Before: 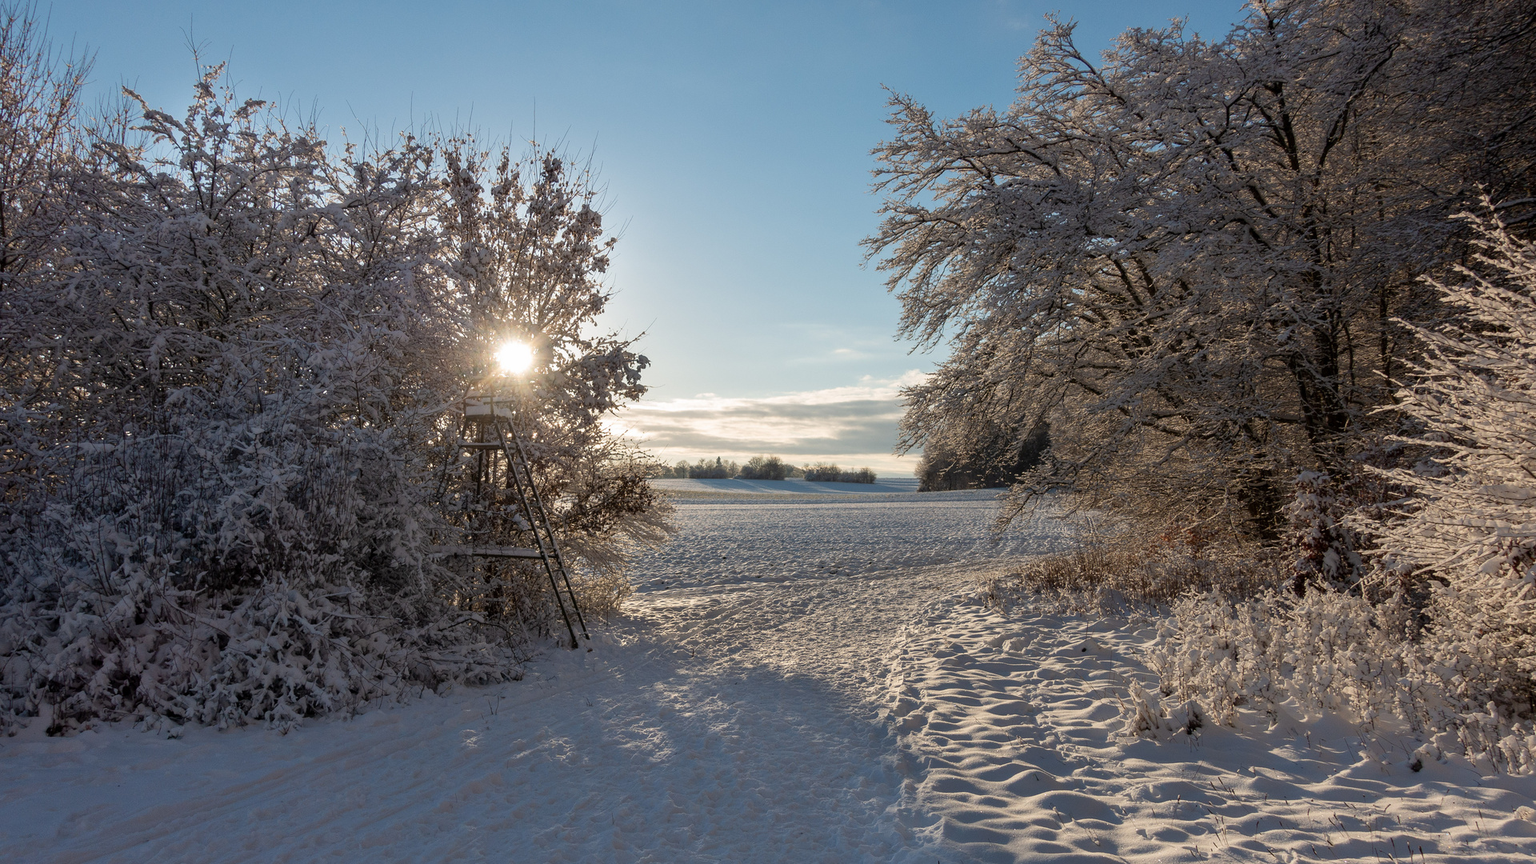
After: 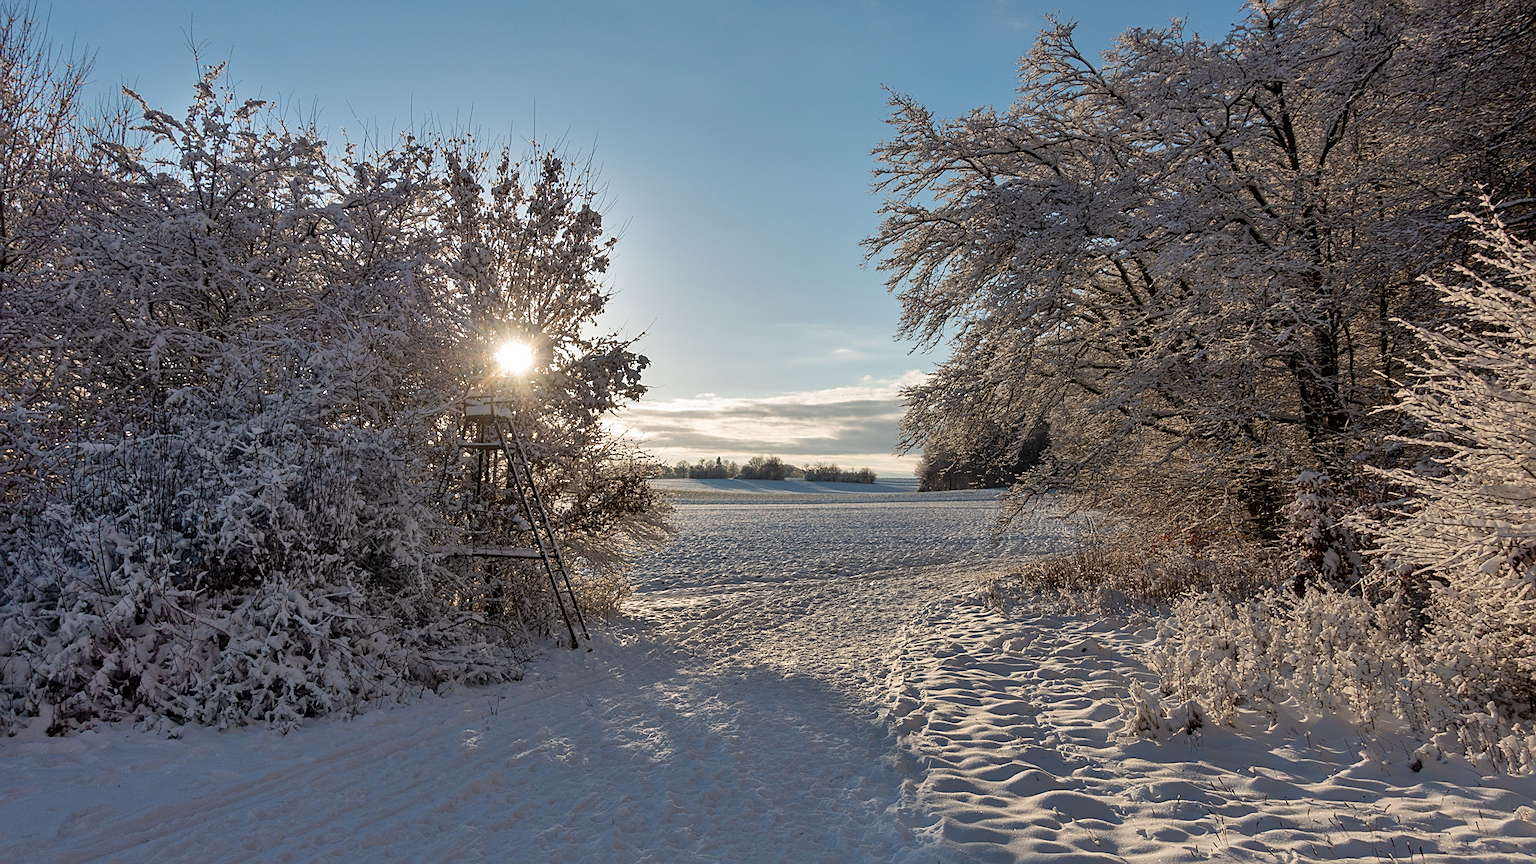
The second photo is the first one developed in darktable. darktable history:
sharpen: on, module defaults
shadows and highlights: highlights color adjustment 0.271%, low approximation 0.01, soften with gaussian
